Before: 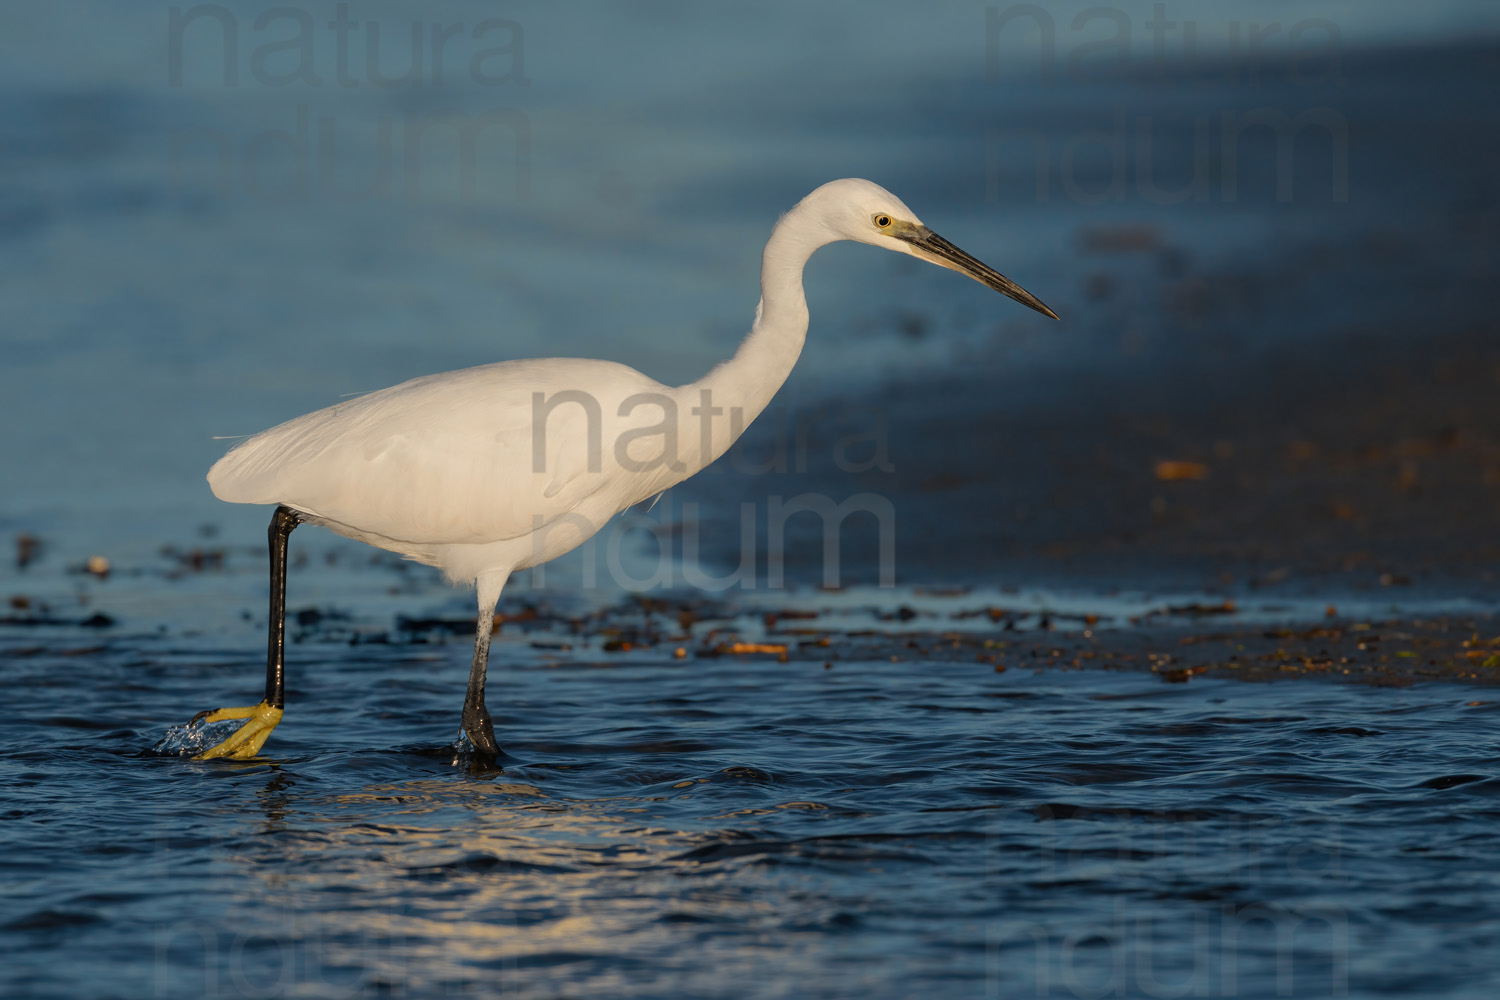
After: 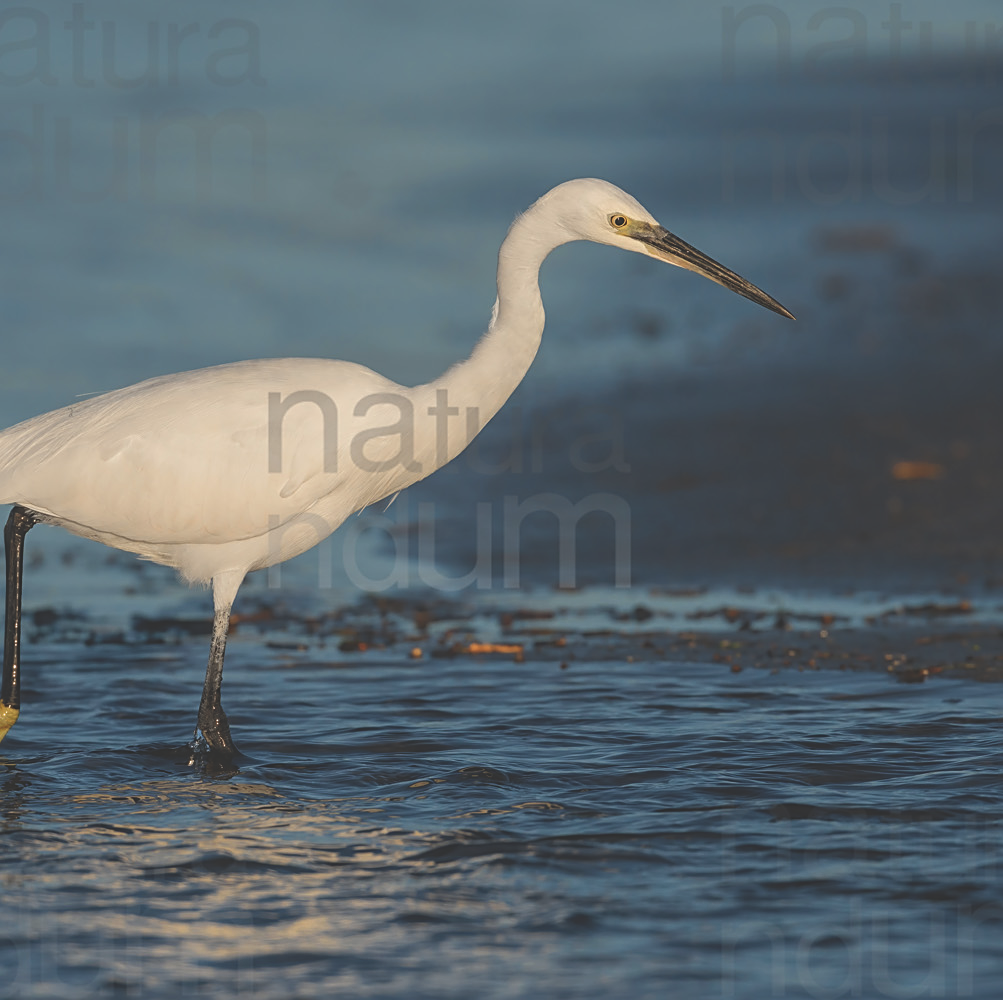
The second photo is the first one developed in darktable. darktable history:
sharpen: on, module defaults
exposure: black level correction -0.031, compensate highlight preservation false
crop and rotate: left 17.643%, right 15.442%
local contrast: detail 109%
